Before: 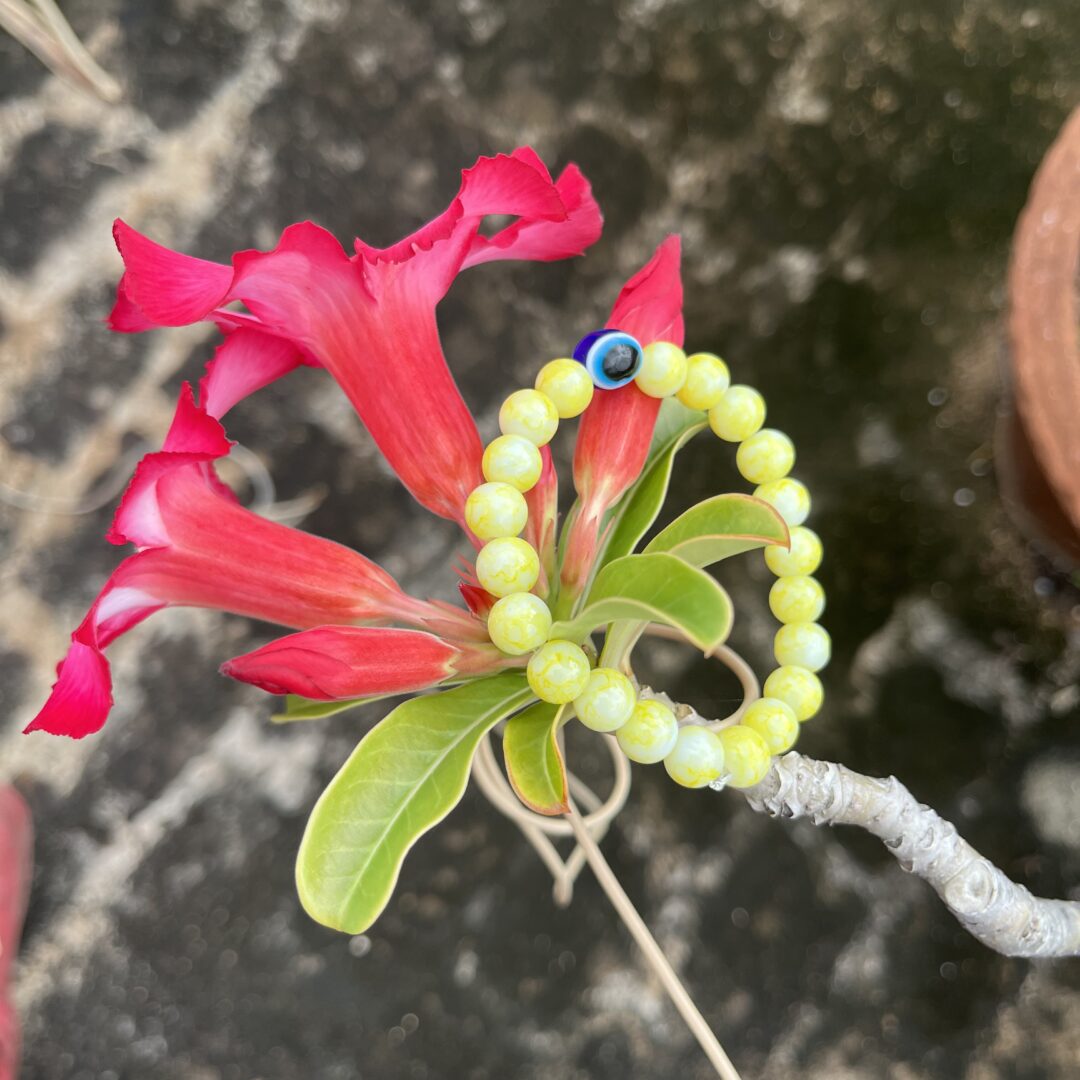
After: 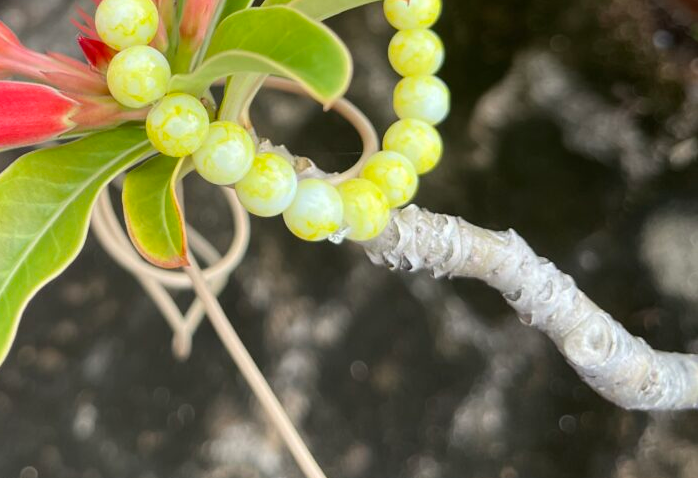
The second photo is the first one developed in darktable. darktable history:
crop and rotate: left 35.354%, top 50.737%, bottom 4.99%
